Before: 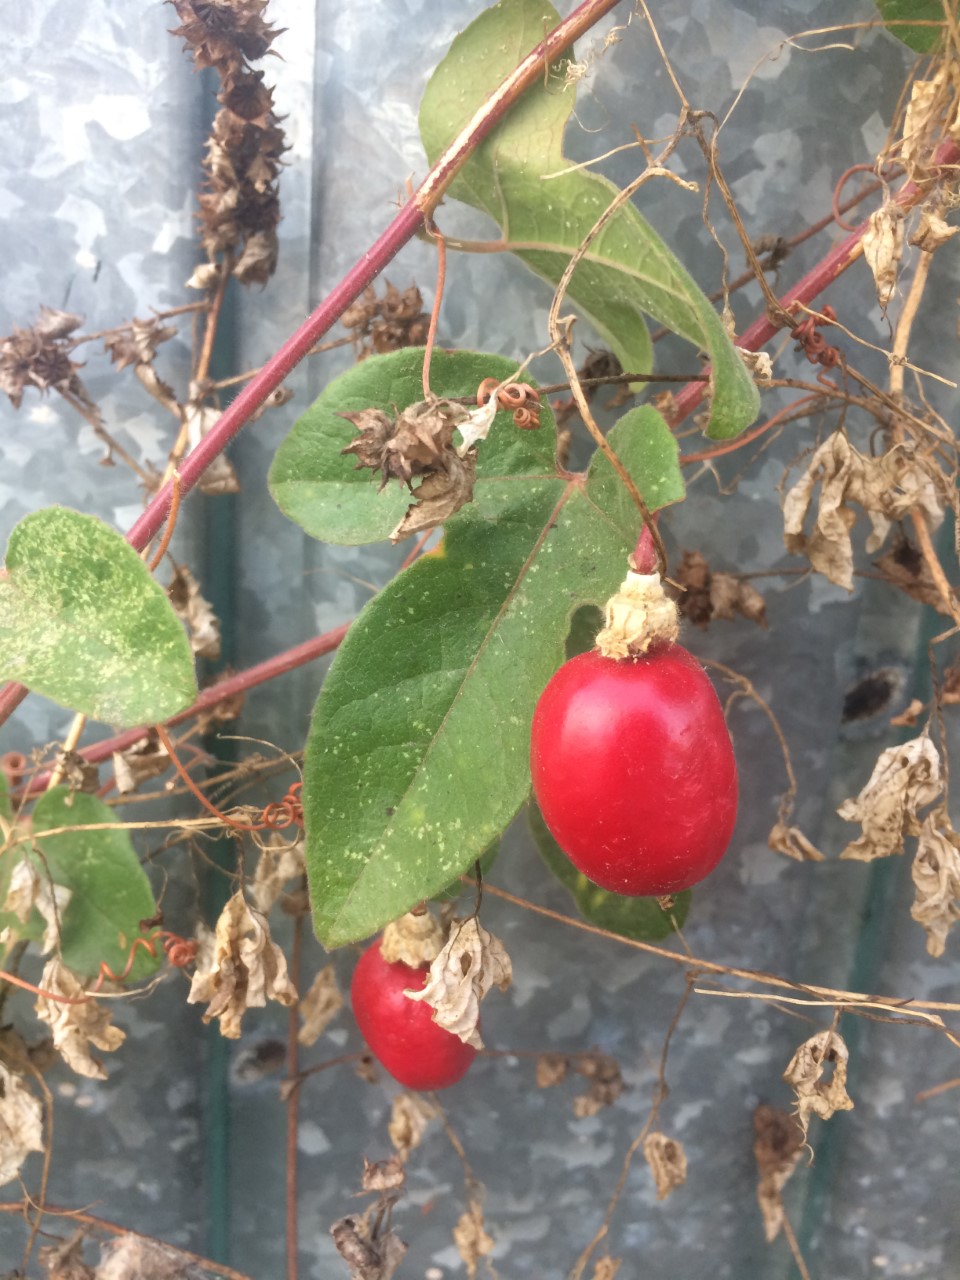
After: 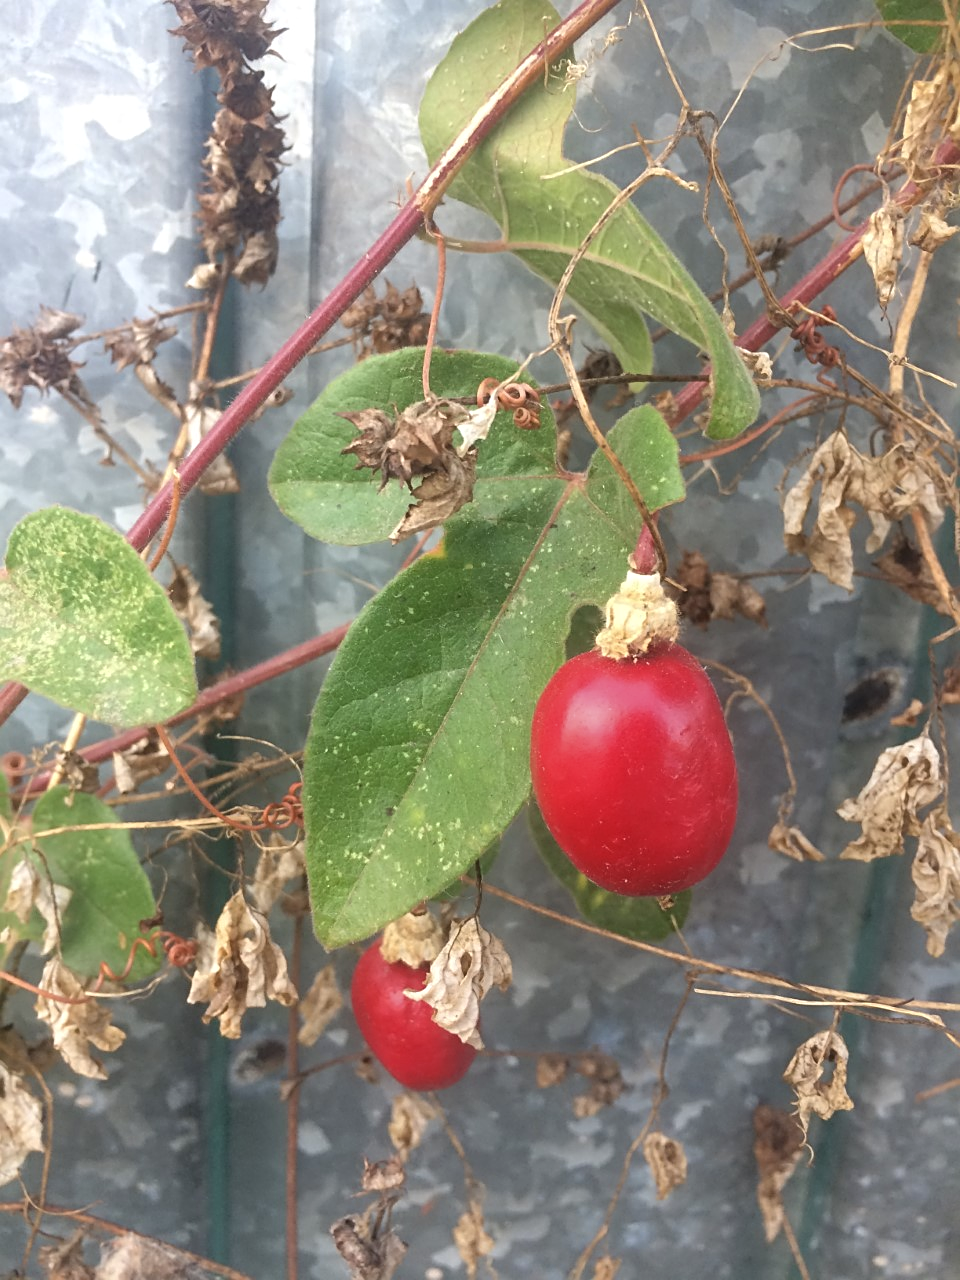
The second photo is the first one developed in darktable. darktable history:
tone equalizer: edges refinement/feathering 500, mask exposure compensation -1.57 EV, preserve details no
sharpen: on, module defaults
color zones: curves: ch0 [(0.068, 0.464) (0.25, 0.5) (0.48, 0.508) (0.75, 0.536) (0.886, 0.476) (0.967, 0.456)]; ch1 [(0.066, 0.456) (0.25, 0.5) (0.616, 0.508) (0.746, 0.56) (0.934, 0.444)]
